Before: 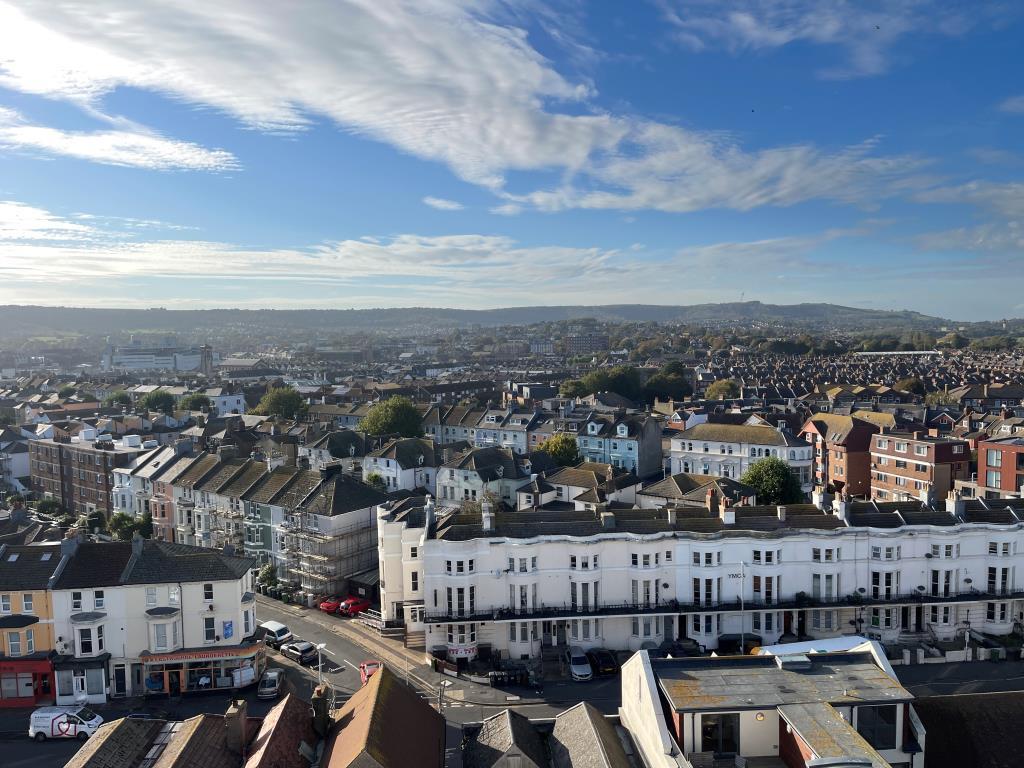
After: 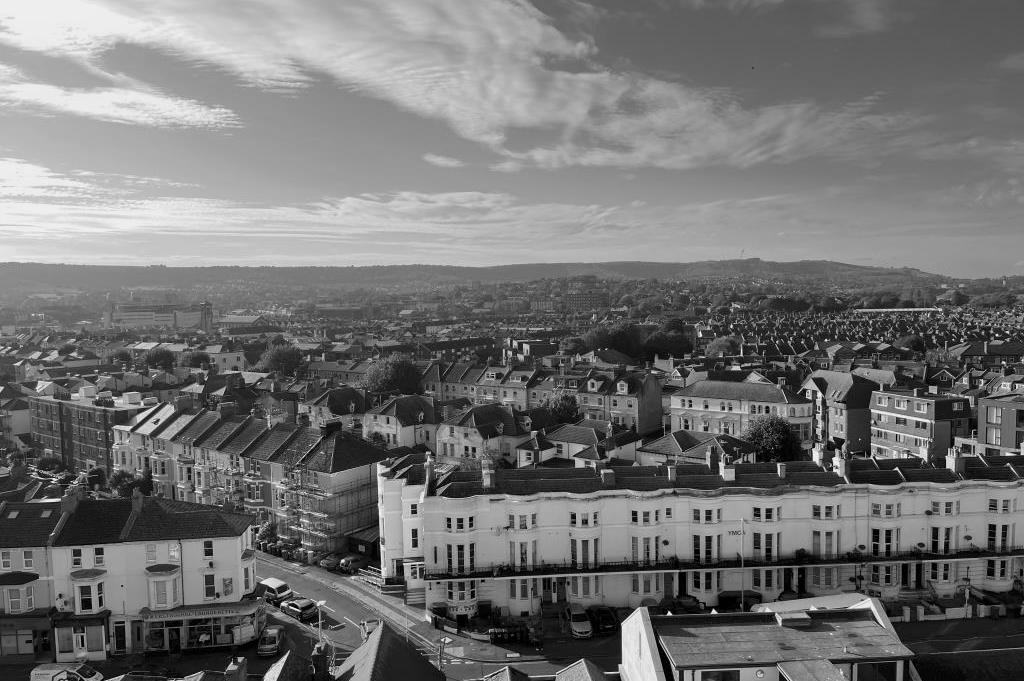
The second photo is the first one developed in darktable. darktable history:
exposure: black level correction 0.001, exposure -0.125 EV, compensate exposure bias true, compensate highlight preservation false
monochrome: a -35.87, b 49.73, size 1.7
crop and rotate: top 5.609%, bottom 5.609%
